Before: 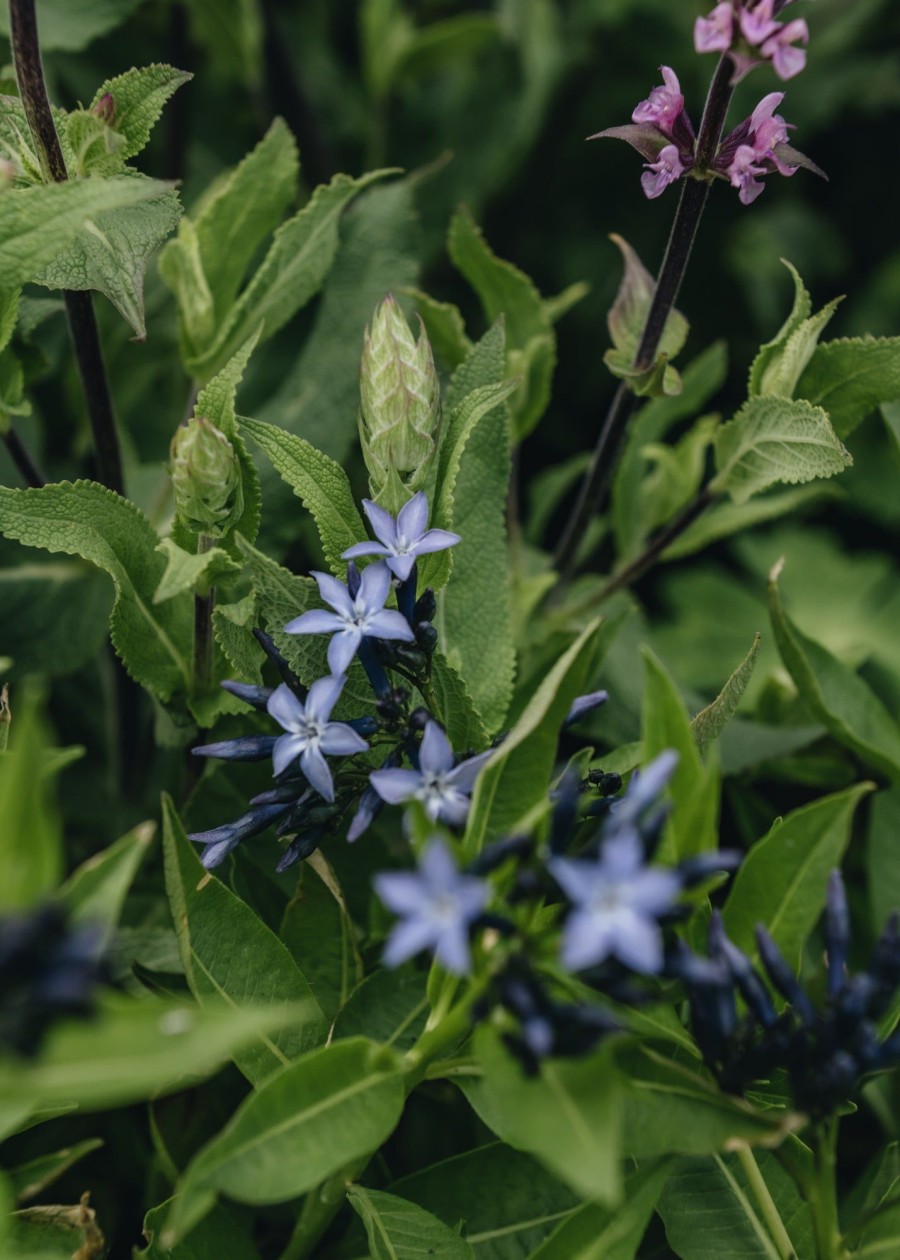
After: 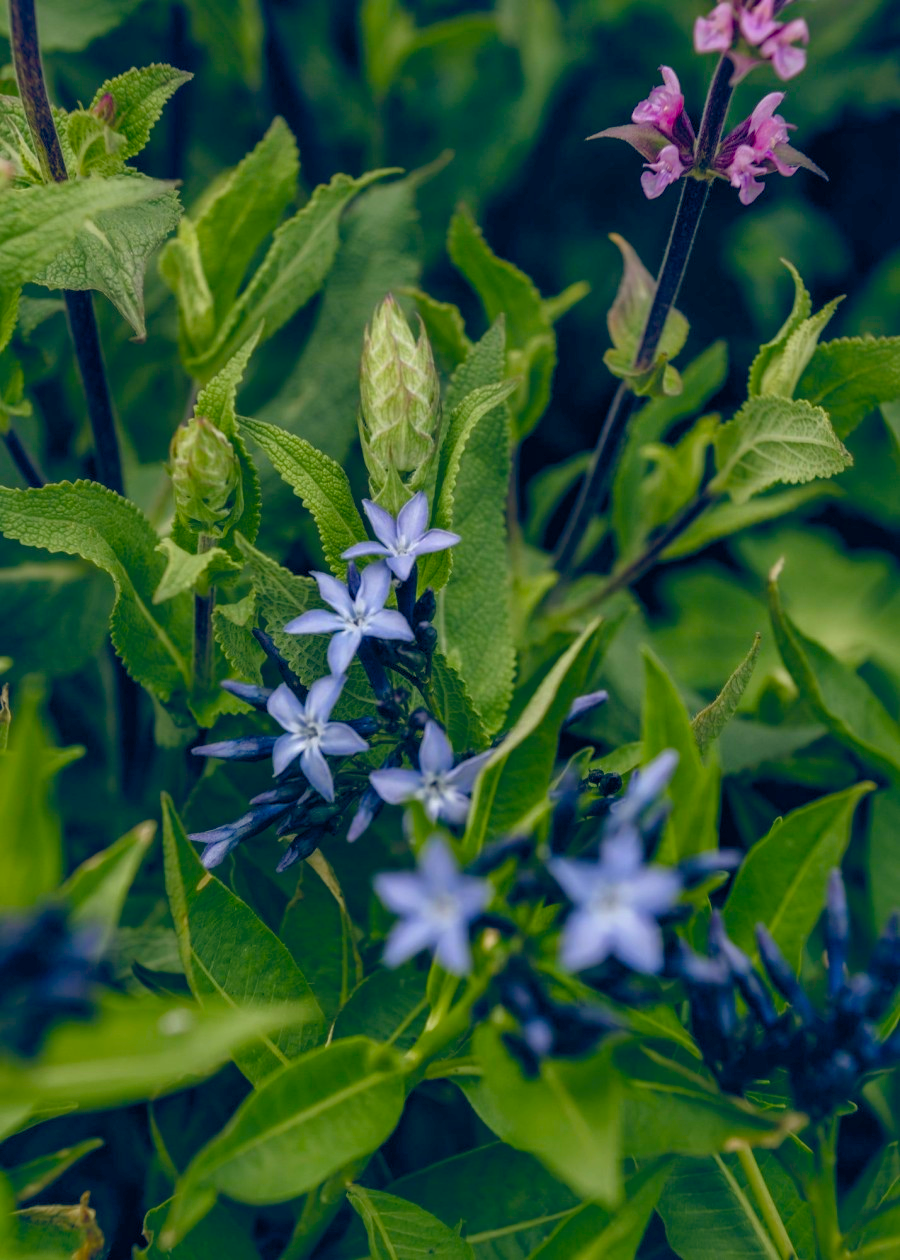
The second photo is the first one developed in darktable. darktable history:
color balance rgb: global offset › chroma 0.156%, global offset › hue 254.09°, perceptual saturation grading › global saturation 34.739%, perceptual saturation grading › highlights -29.975%, perceptual saturation grading › shadows 36.167%, perceptual brilliance grading › highlights 9.706%, perceptual brilliance grading › shadows -4.687%, global vibrance 20%
color calibration: x 0.341, y 0.355, temperature 5136.09 K
shadows and highlights: on, module defaults
